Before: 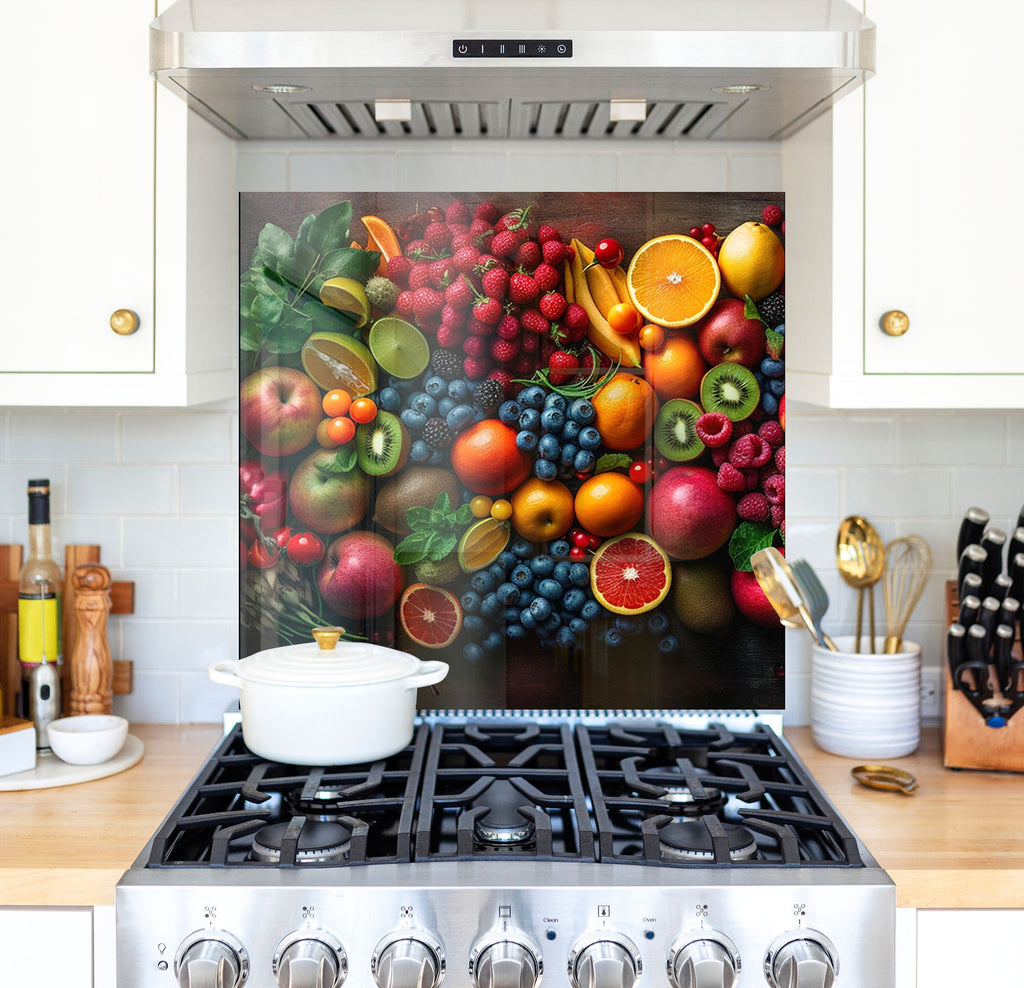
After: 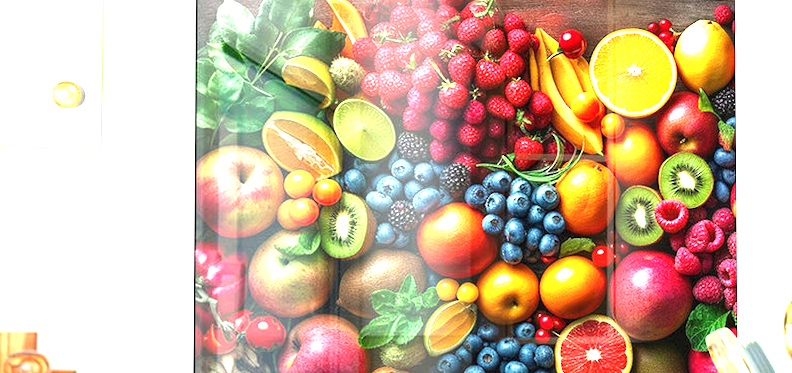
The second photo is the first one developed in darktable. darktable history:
crop: left 7.036%, top 18.398%, right 14.379%, bottom 40.043%
exposure: black level correction 0, exposure 1.75 EV, compensate exposure bias true, compensate highlight preservation false
local contrast: mode bilateral grid, contrast 20, coarseness 50, detail 120%, midtone range 0.2
rotate and perspective: rotation -0.013°, lens shift (vertical) -0.027, lens shift (horizontal) 0.178, crop left 0.016, crop right 0.989, crop top 0.082, crop bottom 0.918
